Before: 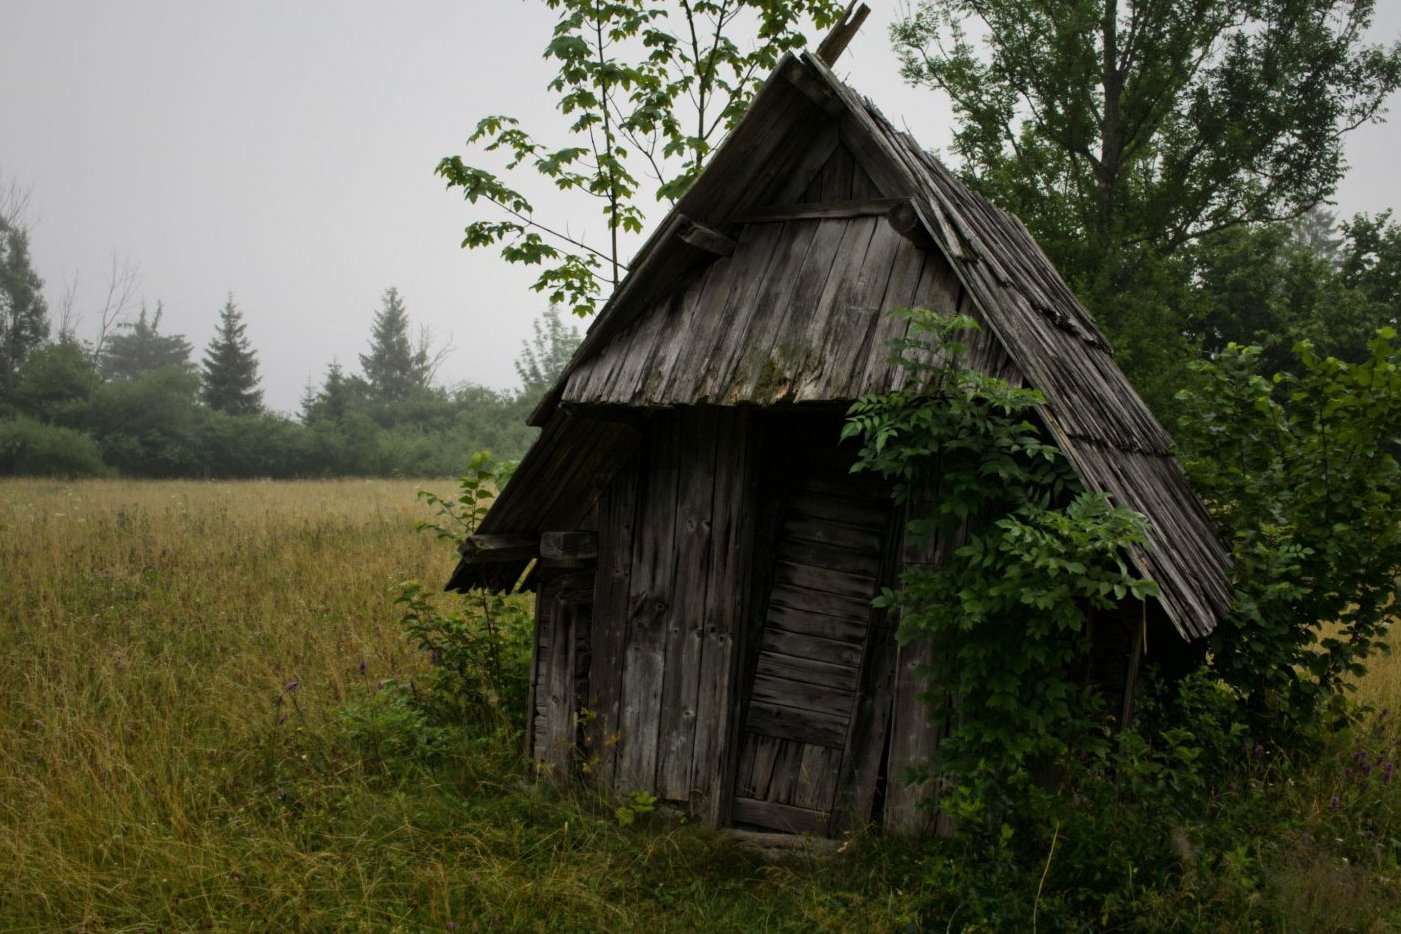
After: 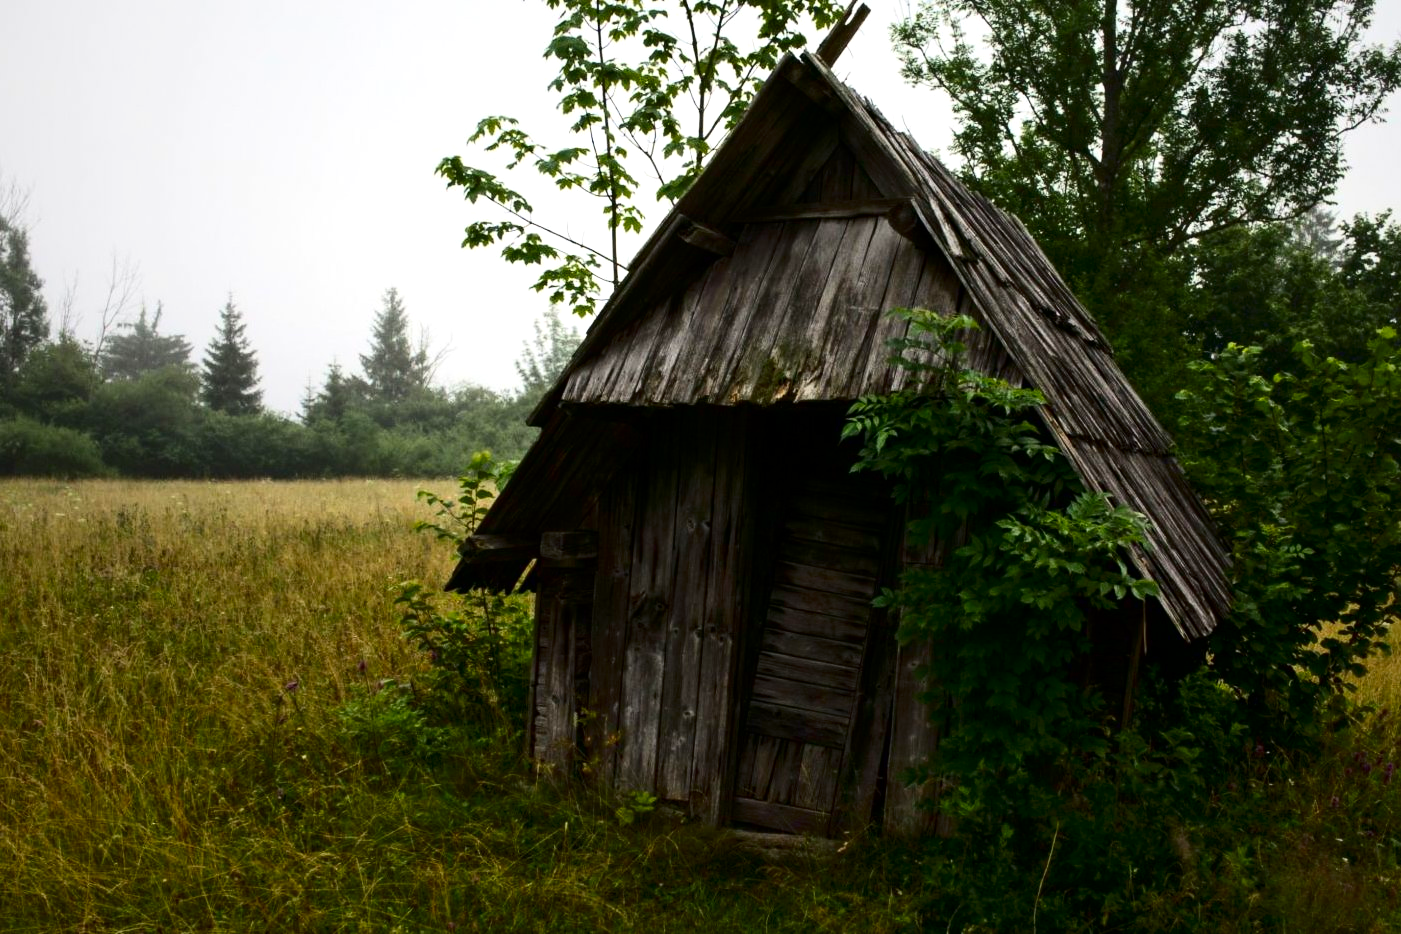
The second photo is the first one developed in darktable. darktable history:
contrast brightness saturation: contrast 0.206, brightness -0.107, saturation 0.212
exposure: exposure 0.61 EV, compensate highlight preservation false
